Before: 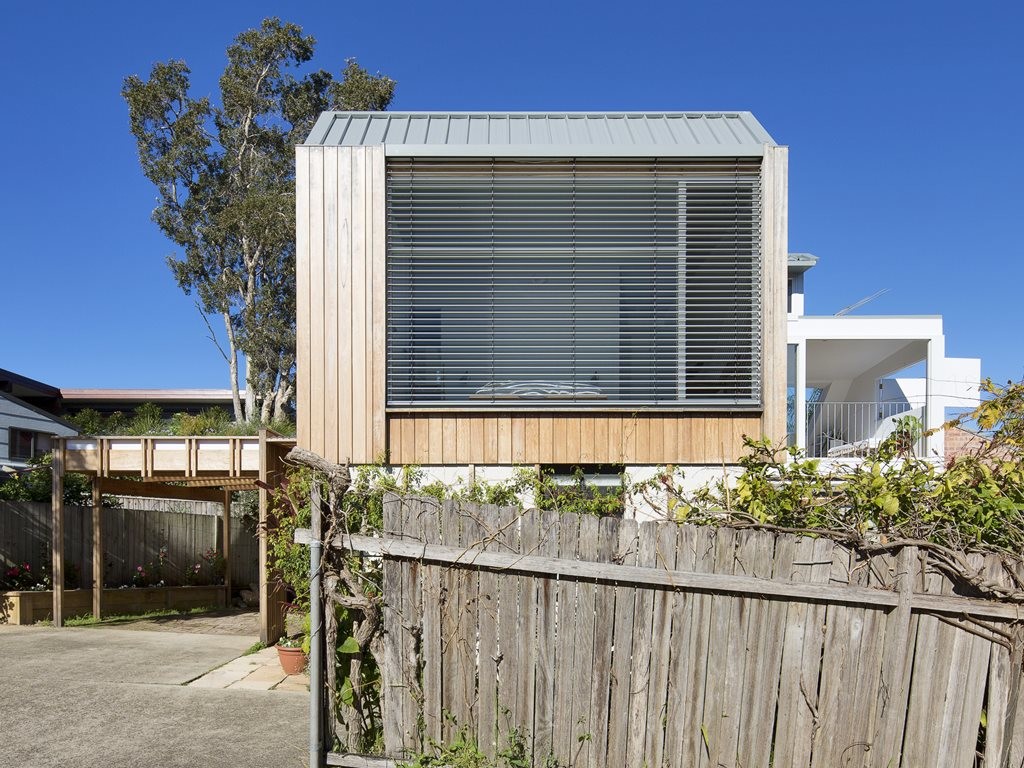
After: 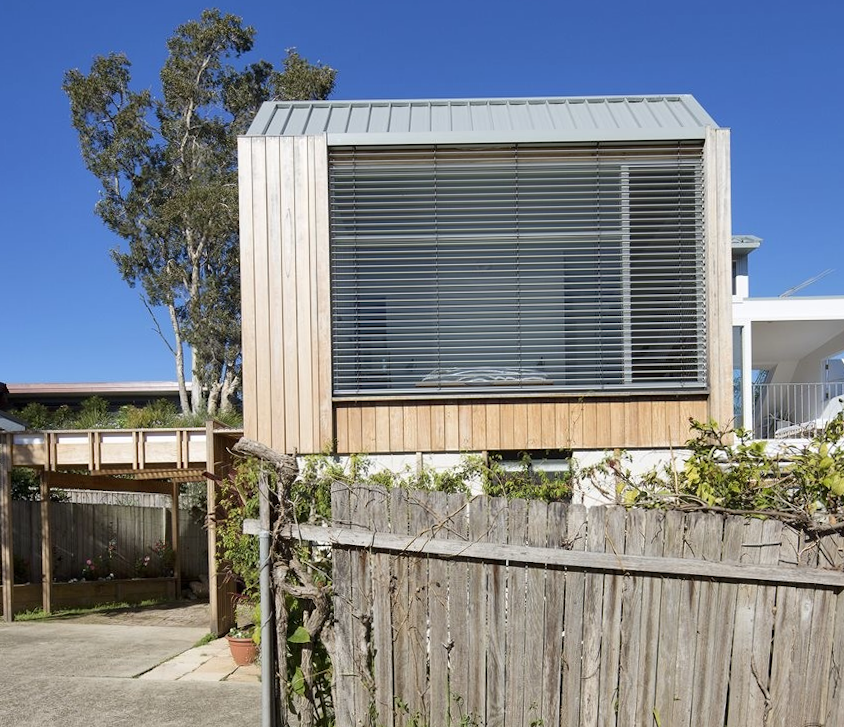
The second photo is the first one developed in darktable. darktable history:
contrast brightness saturation: saturation -0.05
crop and rotate: angle 1°, left 4.281%, top 0.642%, right 11.383%, bottom 2.486%
tone equalizer: on, module defaults
